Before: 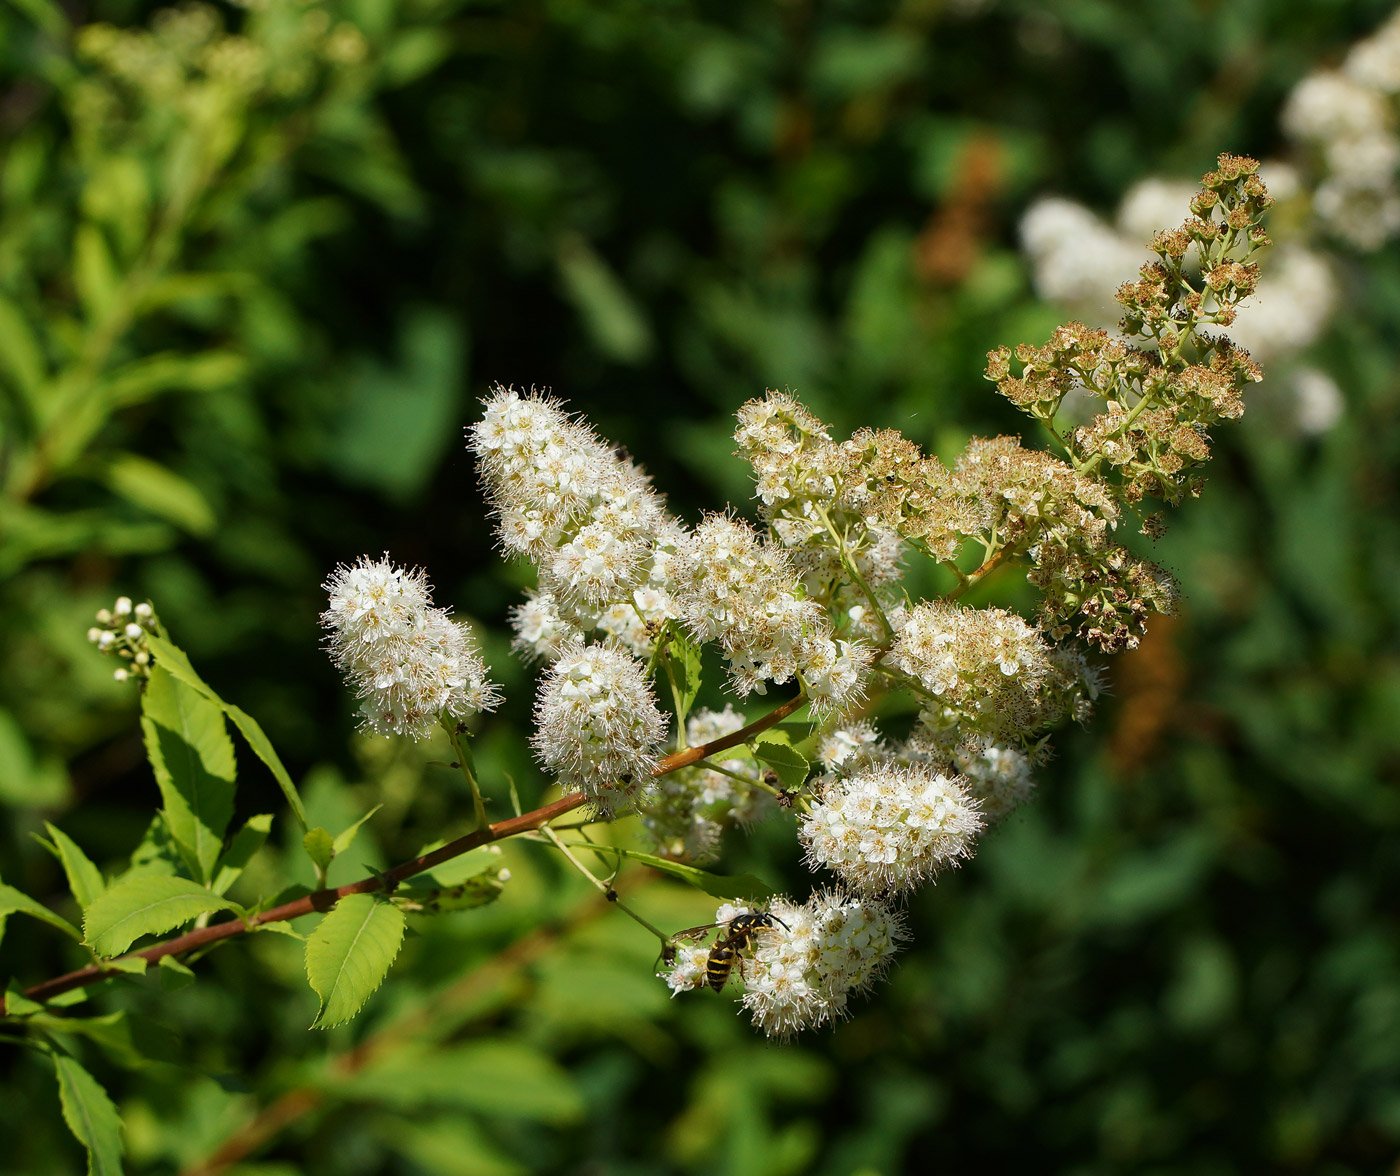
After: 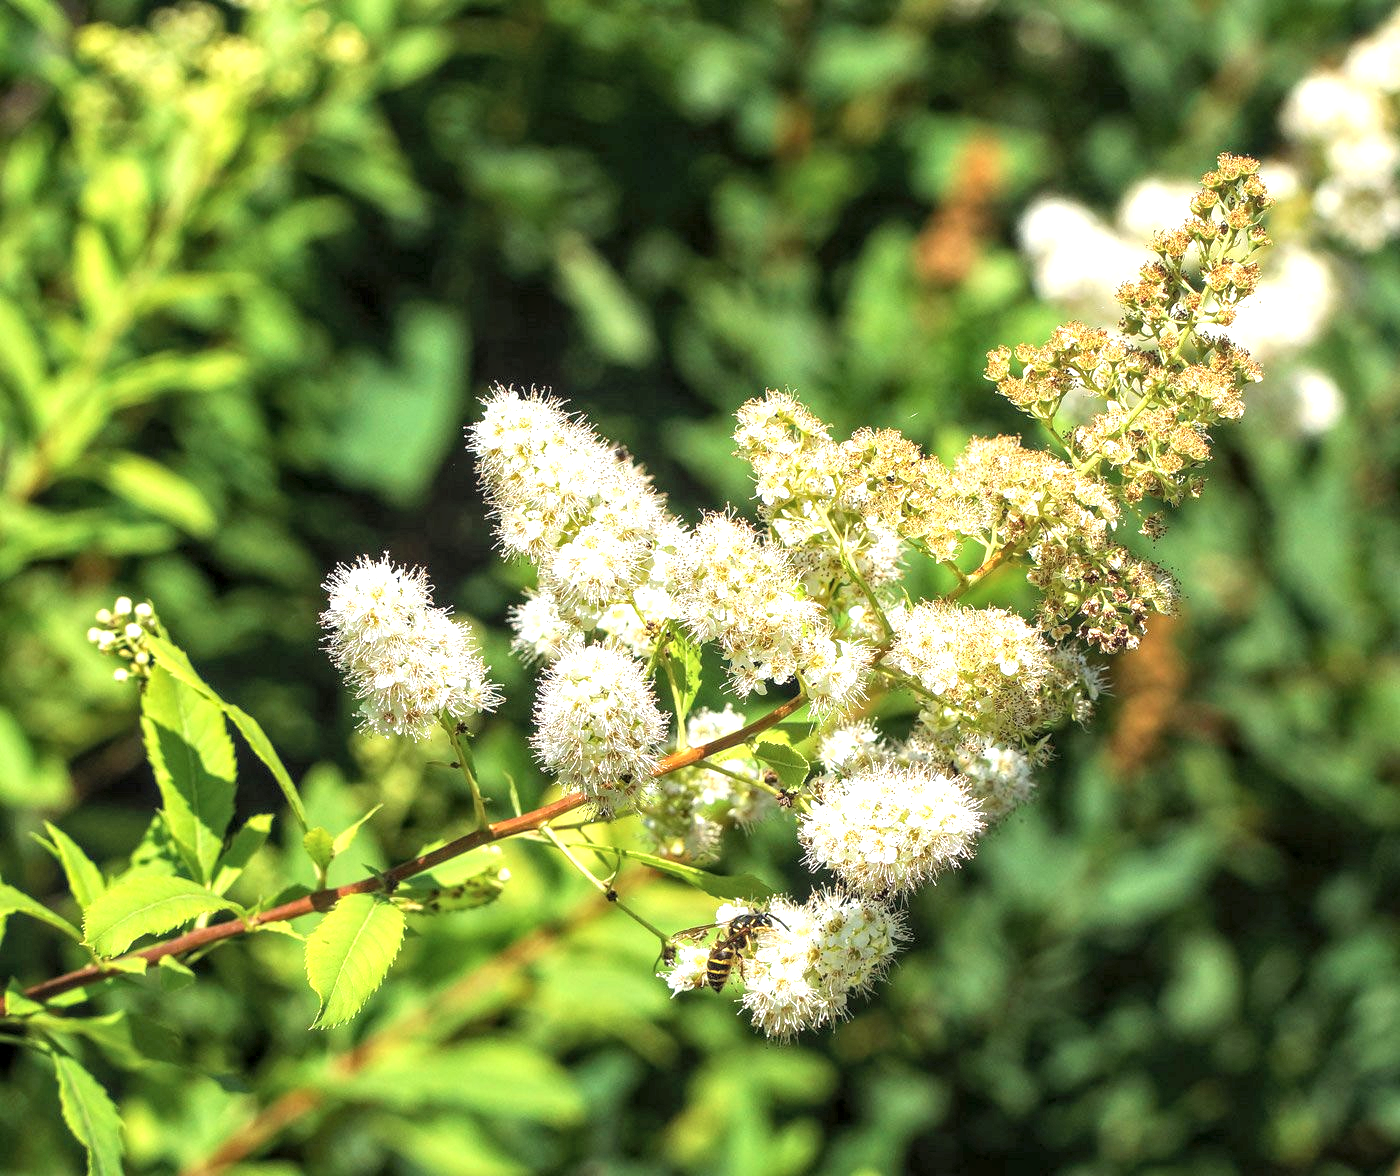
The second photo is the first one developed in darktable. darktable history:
local contrast: highlights 63%, detail 143%, midtone range 0.431
contrast brightness saturation: brightness 0.153
exposure: exposure 1.261 EV, compensate exposure bias true, compensate highlight preservation false
